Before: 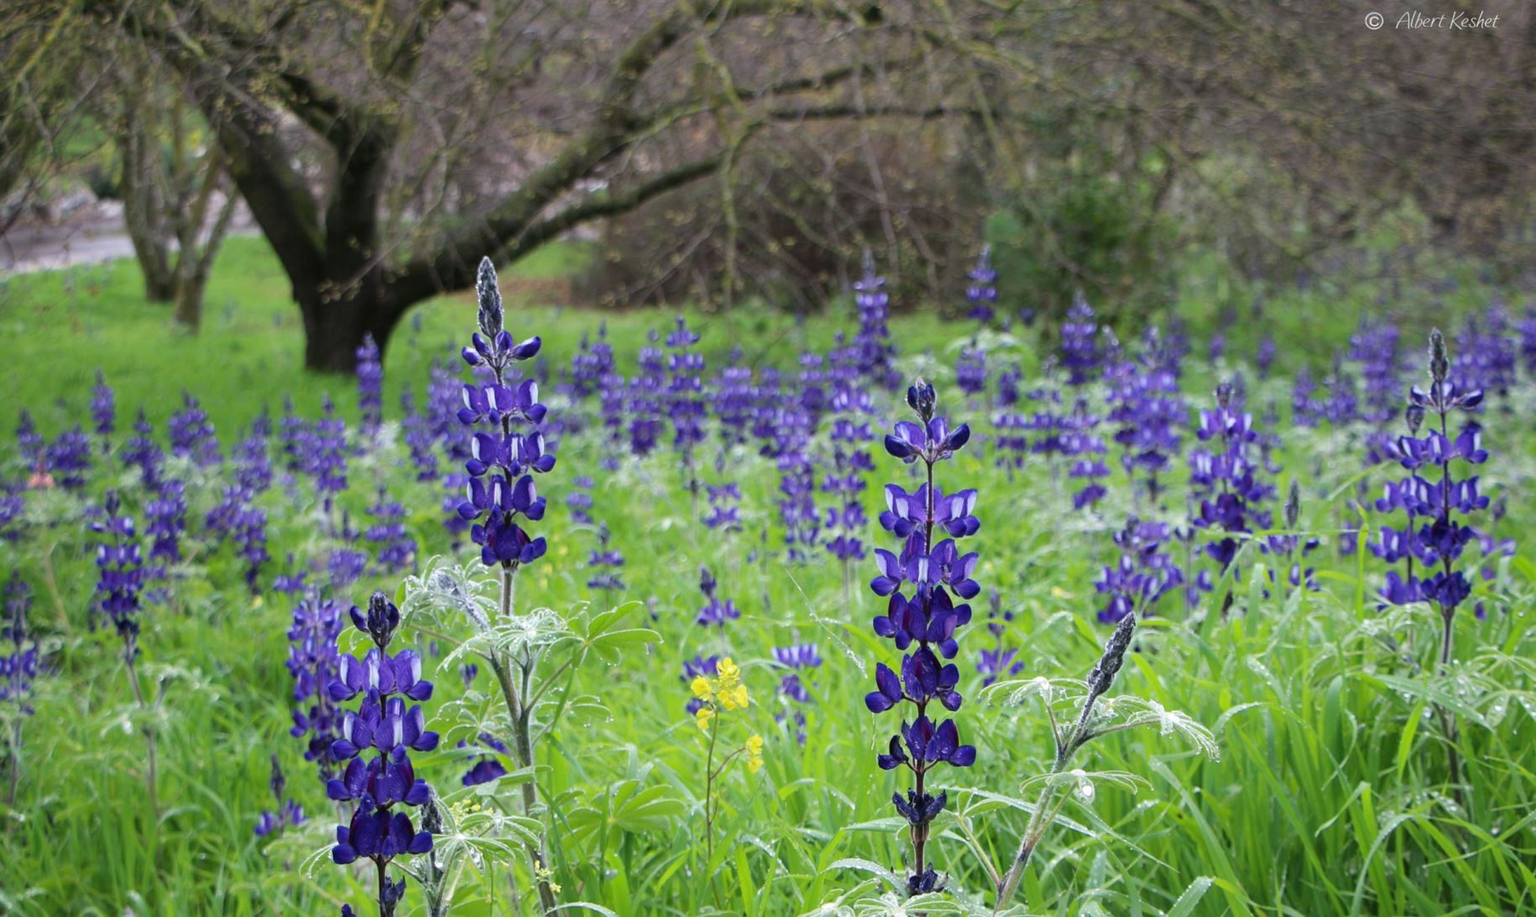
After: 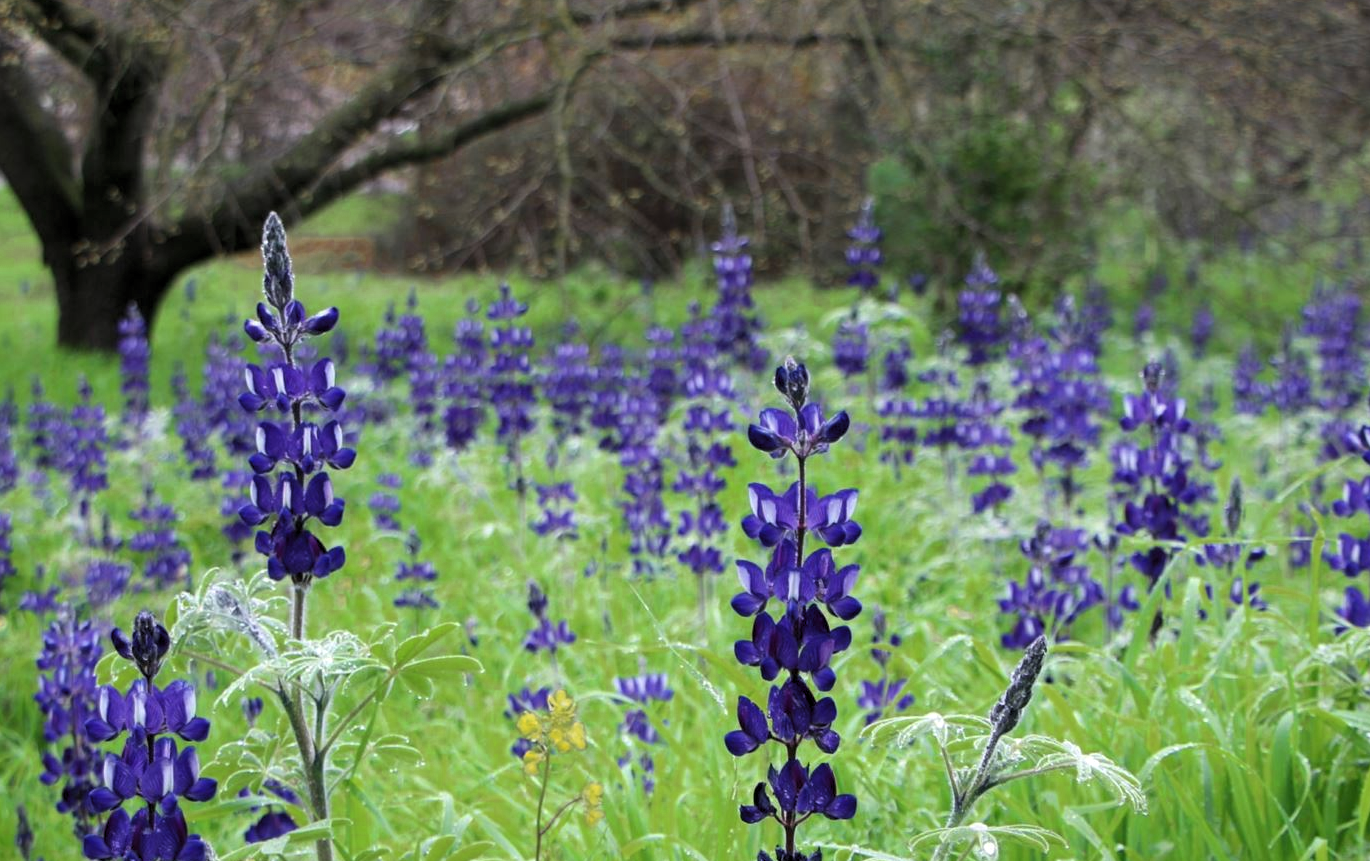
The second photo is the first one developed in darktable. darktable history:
crop: left 16.768%, top 8.653%, right 8.362%, bottom 12.485%
color zones: curves: ch0 [(0.11, 0.396) (0.195, 0.36) (0.25, 0.5) (0.303, 0.412) (0.357, 0.544) (0.75, 0.5) (0.967, 0.328)]; ch1 [(0, 0.468) (0.112, 0.512) (0.202, 0.6) (0.25, 0.5) (0.307, 0.352) (0.357, 0.544) (0.75, 0.5) (0.963, 0.524)]
levels: mode automatic, black 0.023%, white 99.97%, levels [0.062, 0.494, 0.925]
